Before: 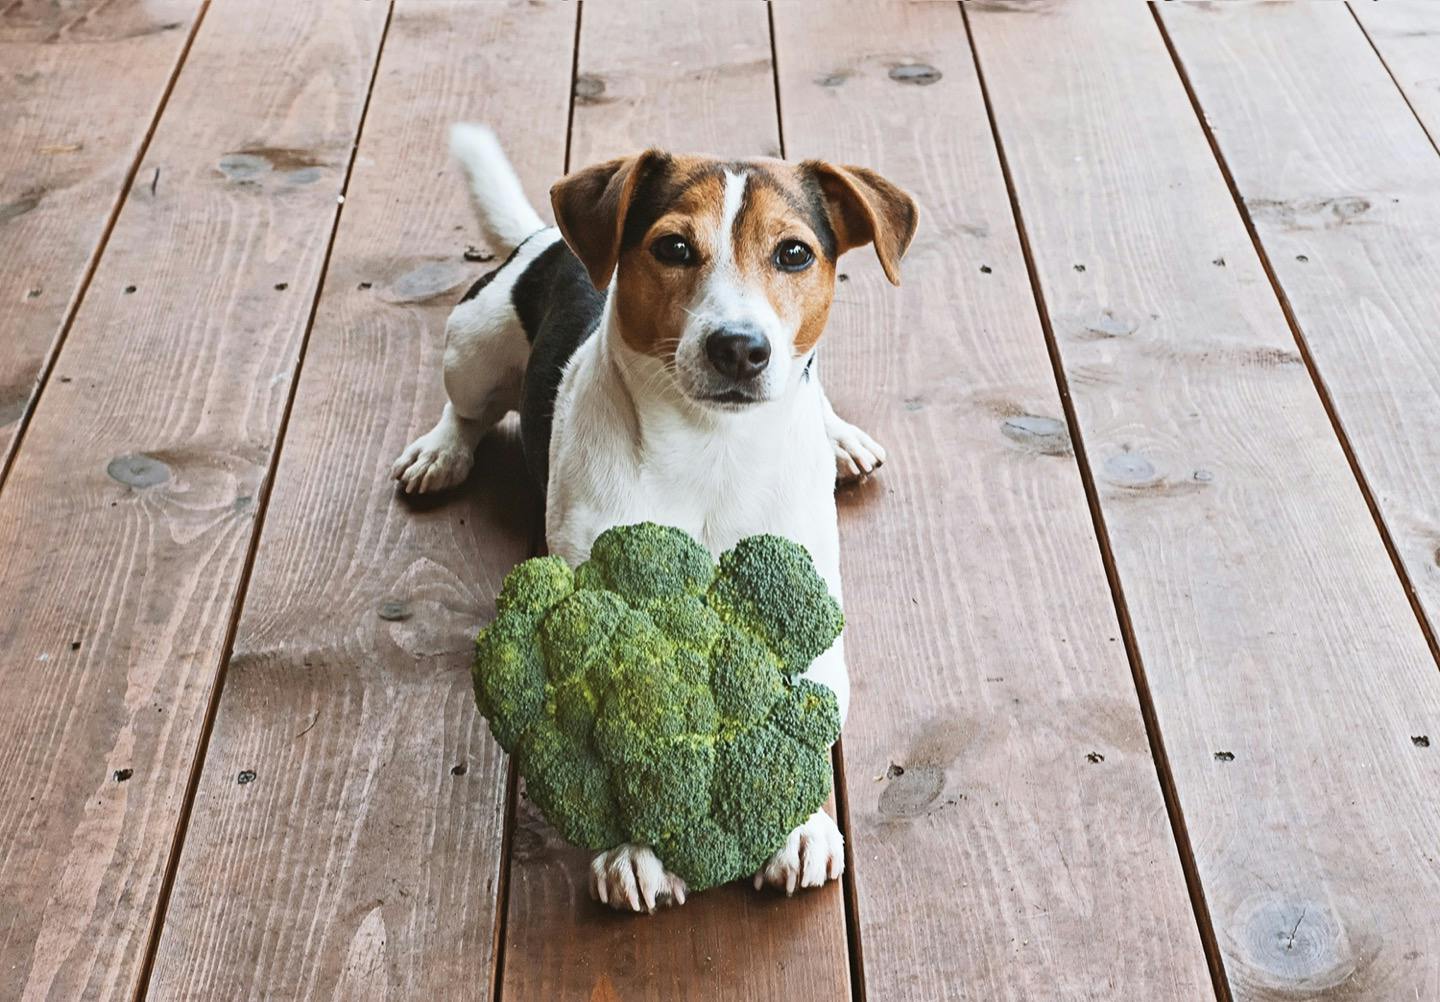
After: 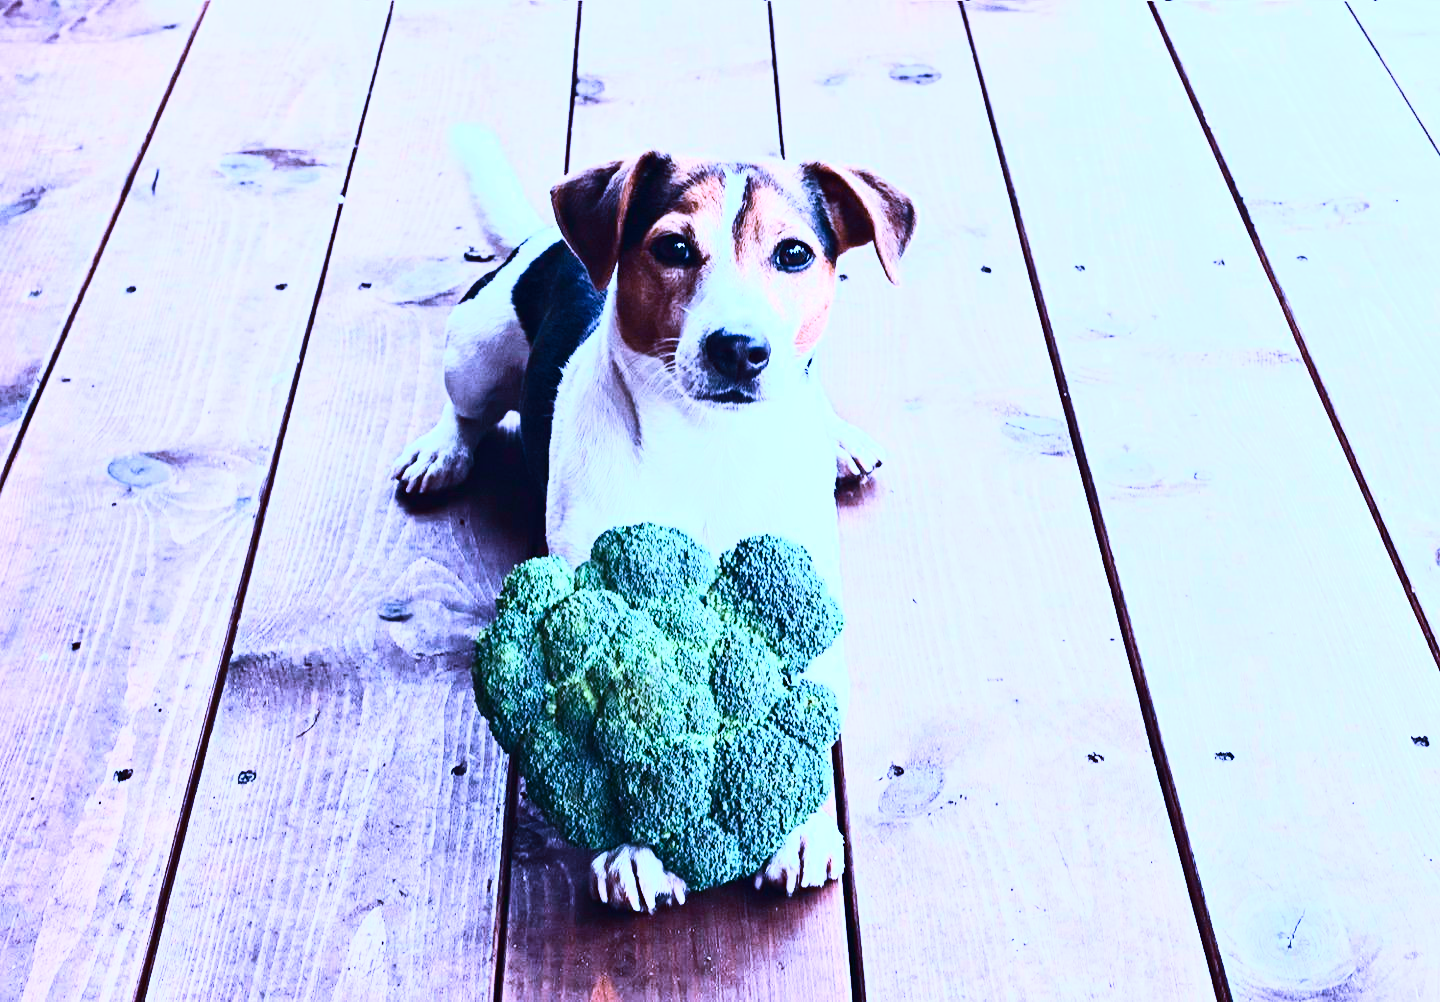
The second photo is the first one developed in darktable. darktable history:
color calibration: output R [1.063, -0.012, -0.003, 0], output B [-0.079, 0.047, 1, 0], illuminant custom, x 0.46, y 0.43, temperature 2642.66 K
exposure: black level correction 0, exposure 0.7 EV, compensate exposure bias true, compensate highlight preservation false
velvia: strength 45%
color balance rgb: perceptual saturation grading › global saturation 25%, global vibrance 10%
contrast brightness saturation: contrast 0.5, saturation -0.1
